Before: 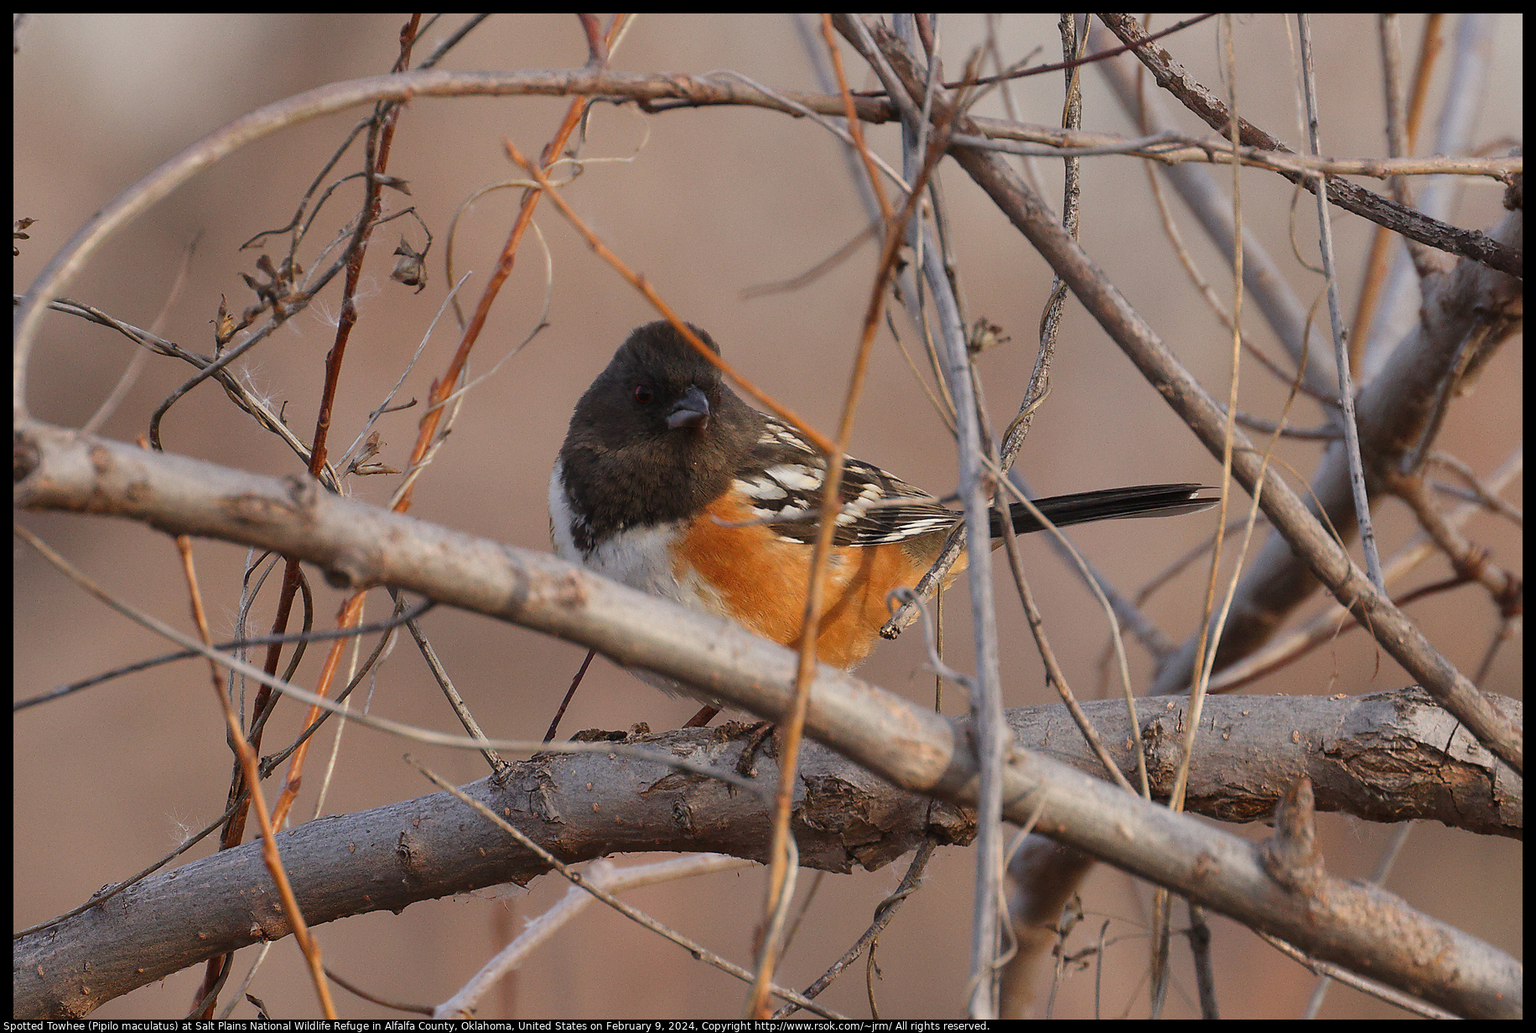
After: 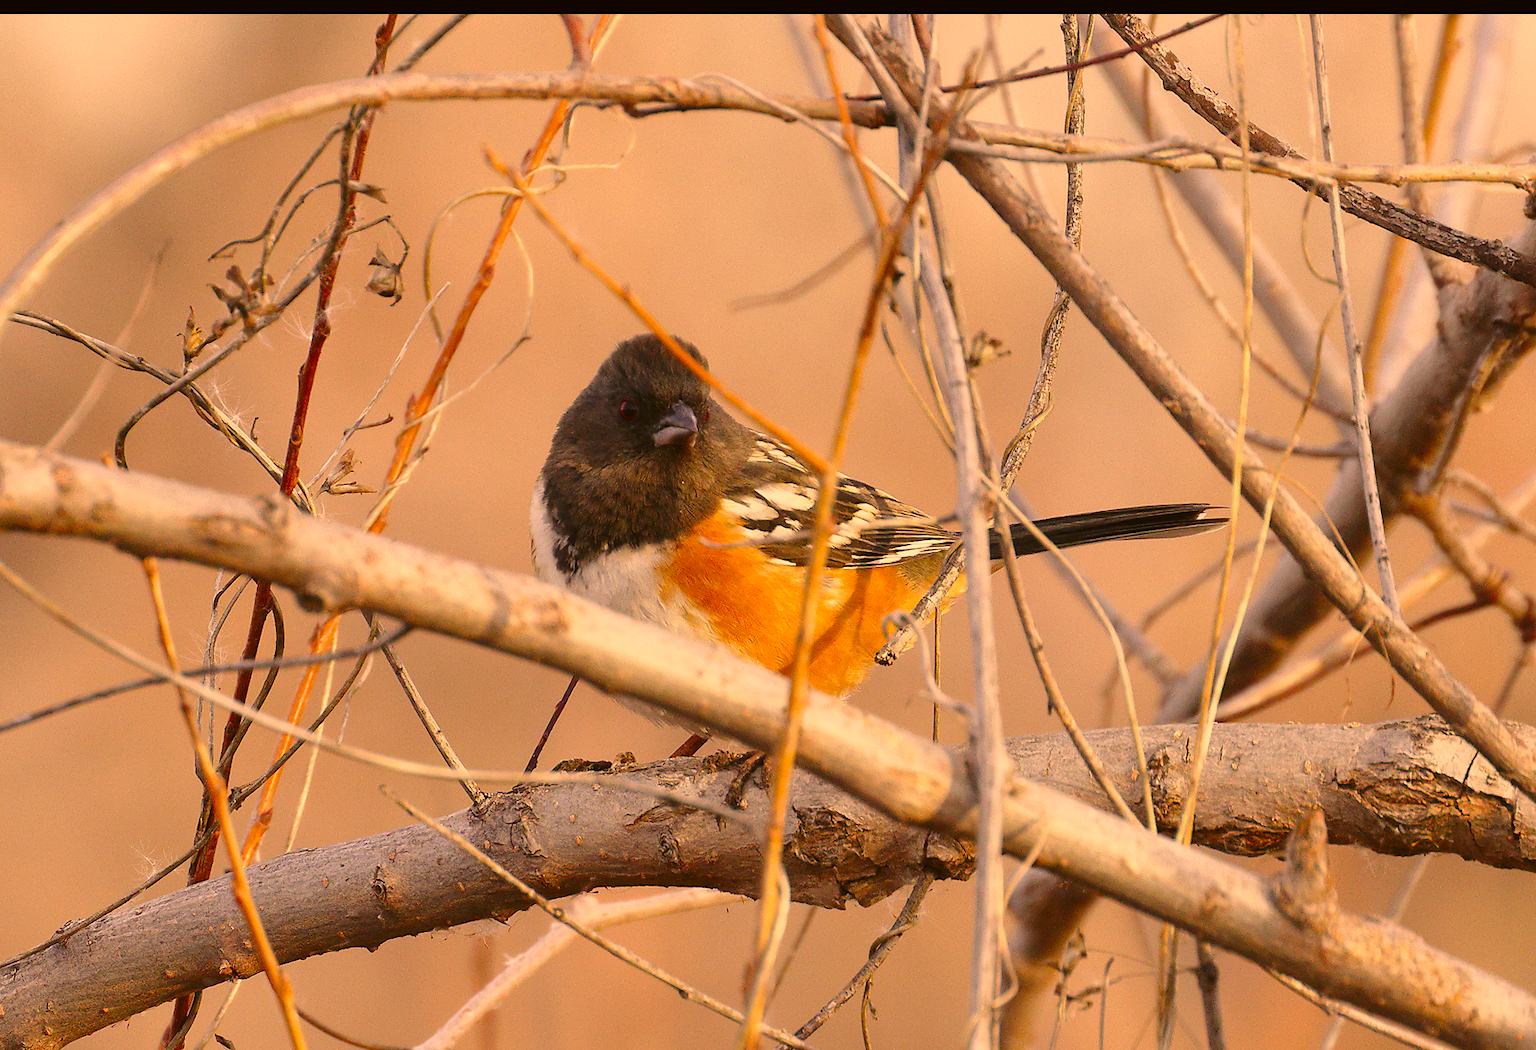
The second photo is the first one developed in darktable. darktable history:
color correction: highlights a* 18.34, highlights b* 35.04, shadows a* 1.87, shadows b* 6.02, saturation 1.02
crop and rotate: left 2.579%, right 1.328%, bottom 2.21%
tone curve: curves: ch0 [(0, 0.021) (0.049, 0.044) (0.152, 0.14) (0.328, 0.377) (0.473, 0.543) (0.641, 0.705) (0.85, 0.894) (1, 0.969)]; ch1 [(0, 0) (0.302, 0.331) (0.433, 0.432) (0.472, 0.47) (0.502, 0.503) (0.527, 0.521) (0.564, 0.58) (0.614, 0.626) (0.677, 0.701) (0.859, 0.885) (1, 1)]; ch2 [(0, 0) (0.33, 0.301) (0.447, 0.44) (0.487, 0.496) (0.502, 0.516) (0.535, 0.563) (0.565, 0.593) (0.608, 0.638) (1, 1)], preserve colors none
color balance rgb: perceptual saturation grading › global saturation -0.123%, perceptual brilliance grading › global brilliance 17.943%, contrast -9.349%
